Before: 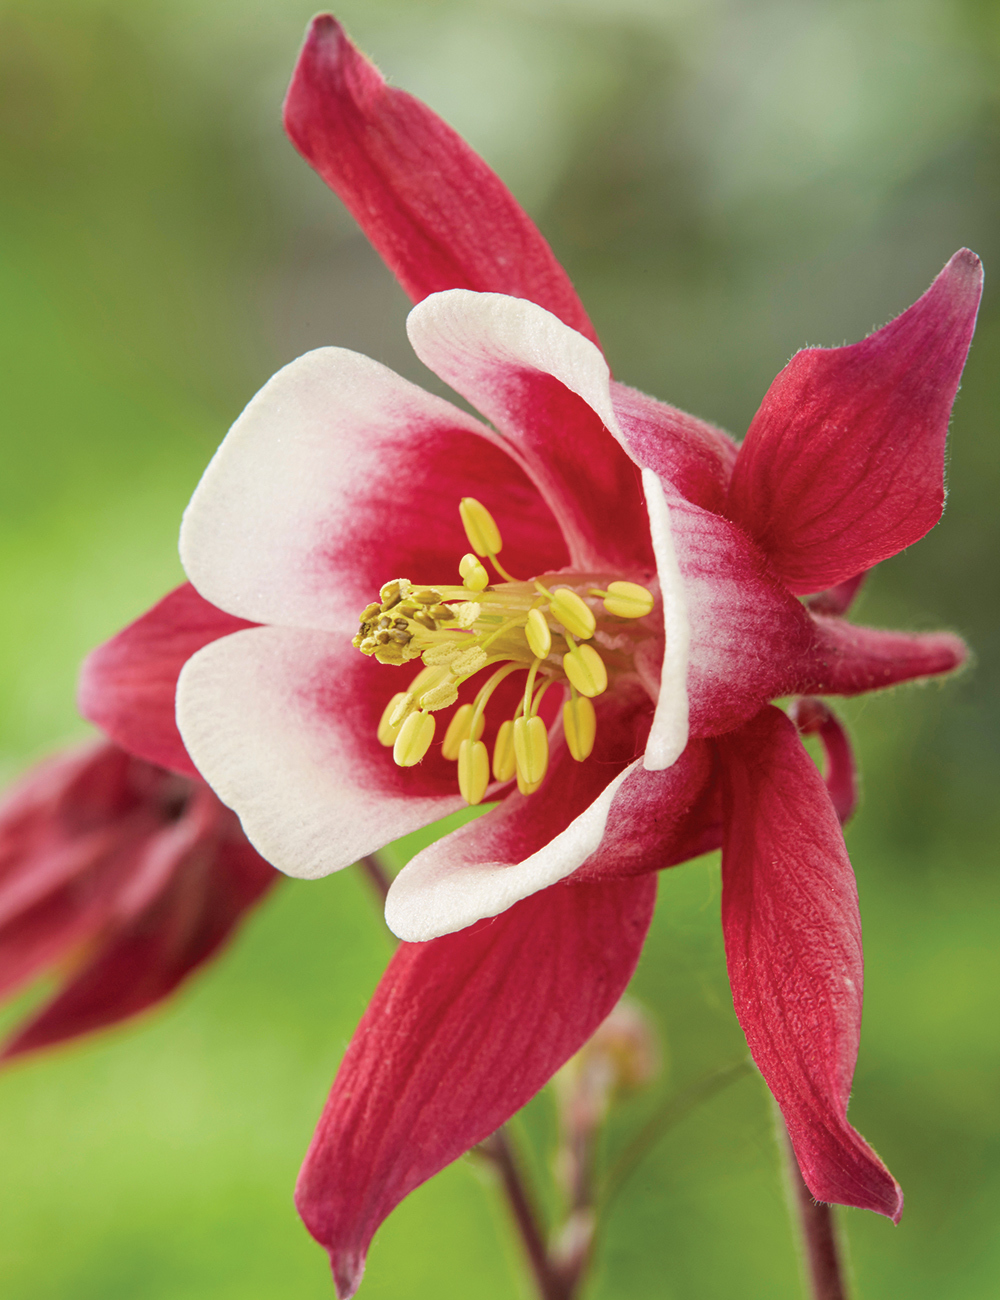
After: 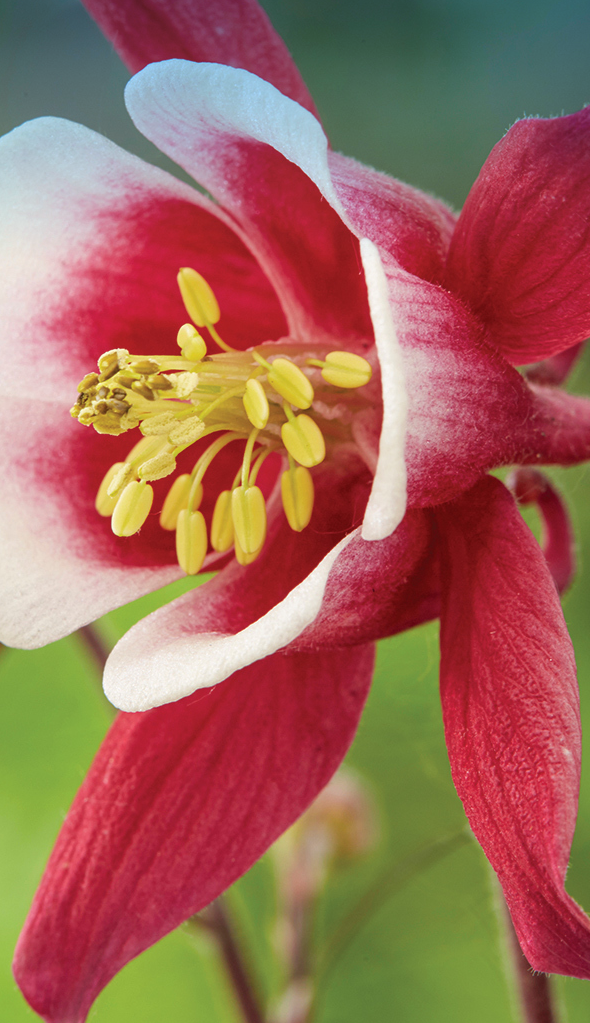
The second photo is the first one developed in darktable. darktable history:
graduated density: density 2.02 EV, hardness 44%, rotation 0.374°, offset 8.21, hue 208.8°, saturation 97%
crop and rotate: left 28.256%, top 17.734%, right 12.656%, bottom 3.573%
